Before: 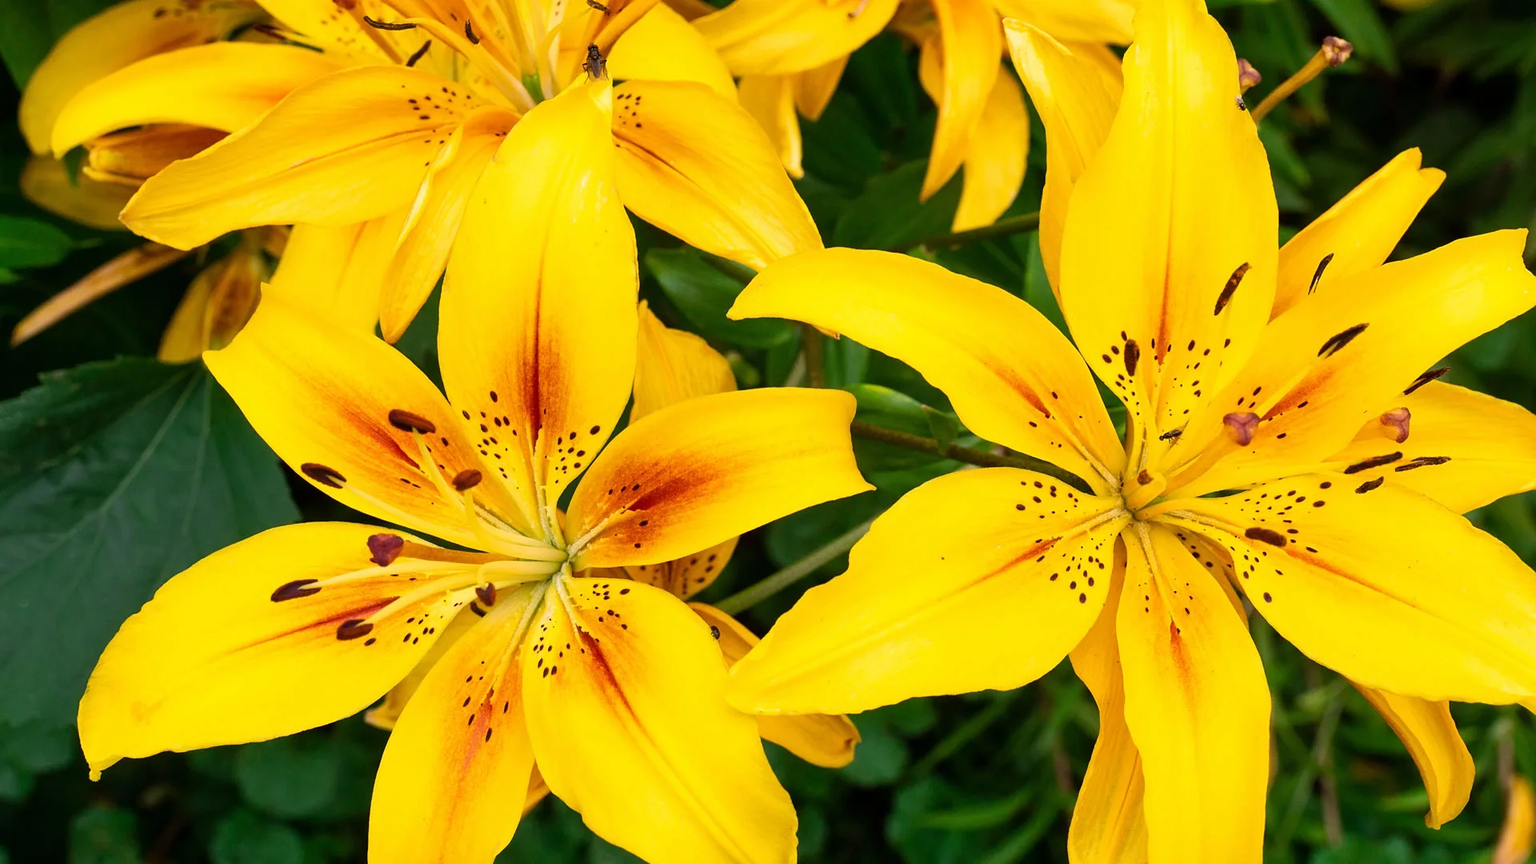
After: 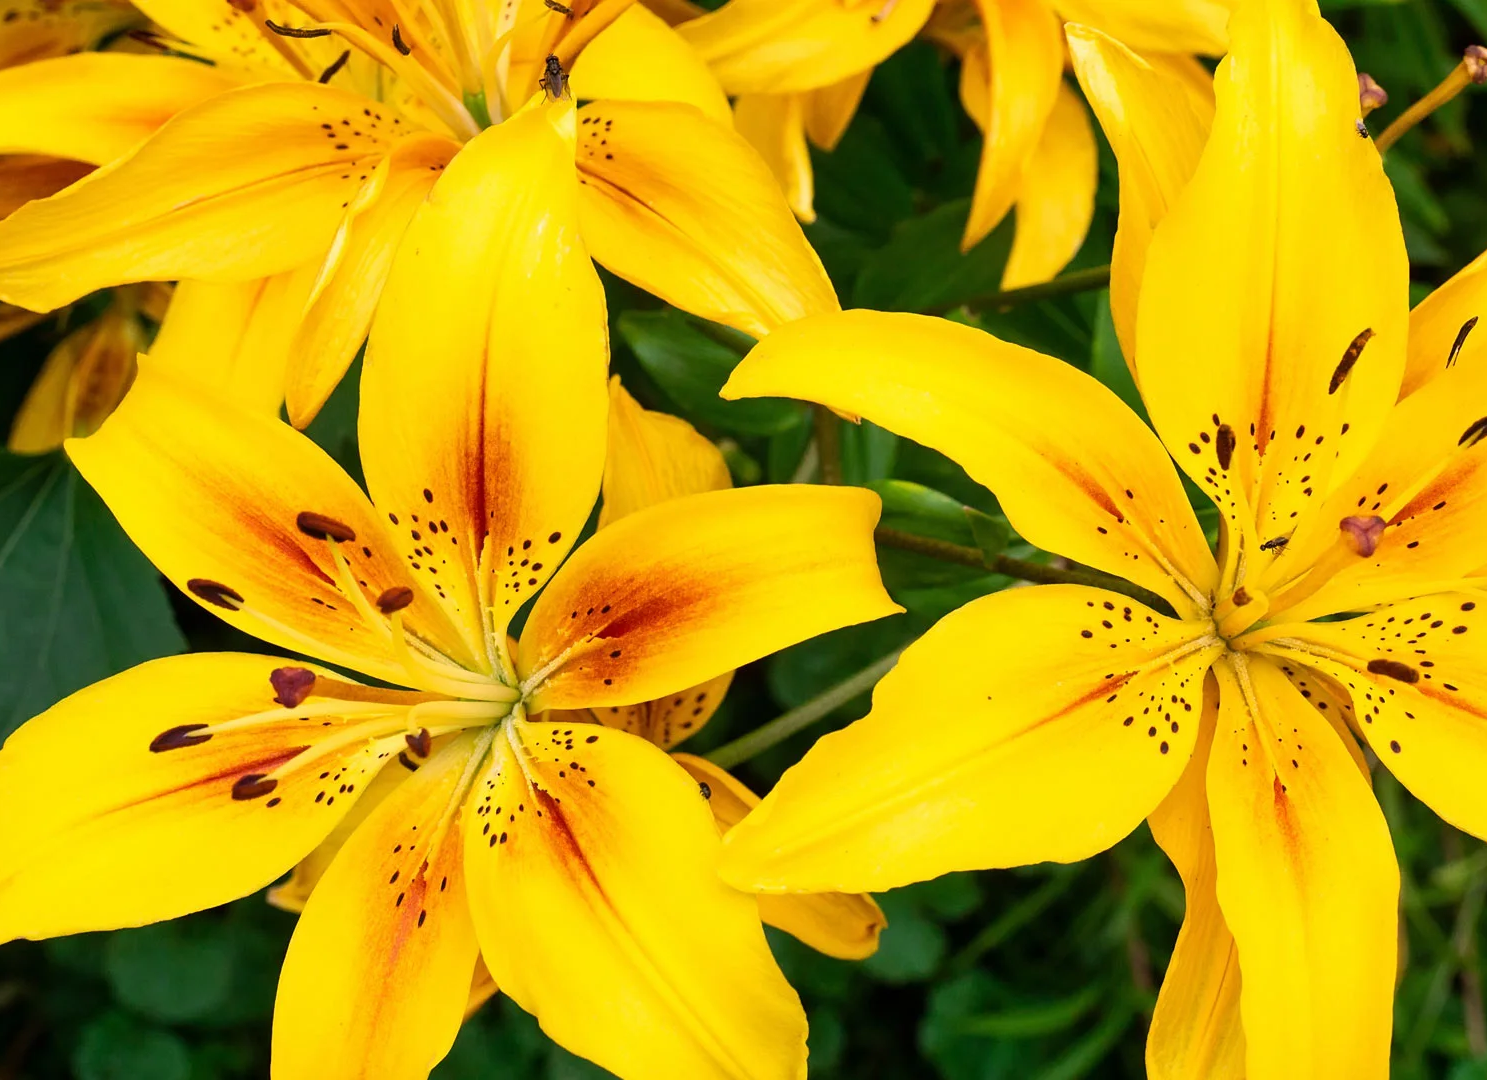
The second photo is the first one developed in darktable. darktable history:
bloom: size 3%, threshold 100%, strength 0%
crop: left 9.88%, right 12.664%
